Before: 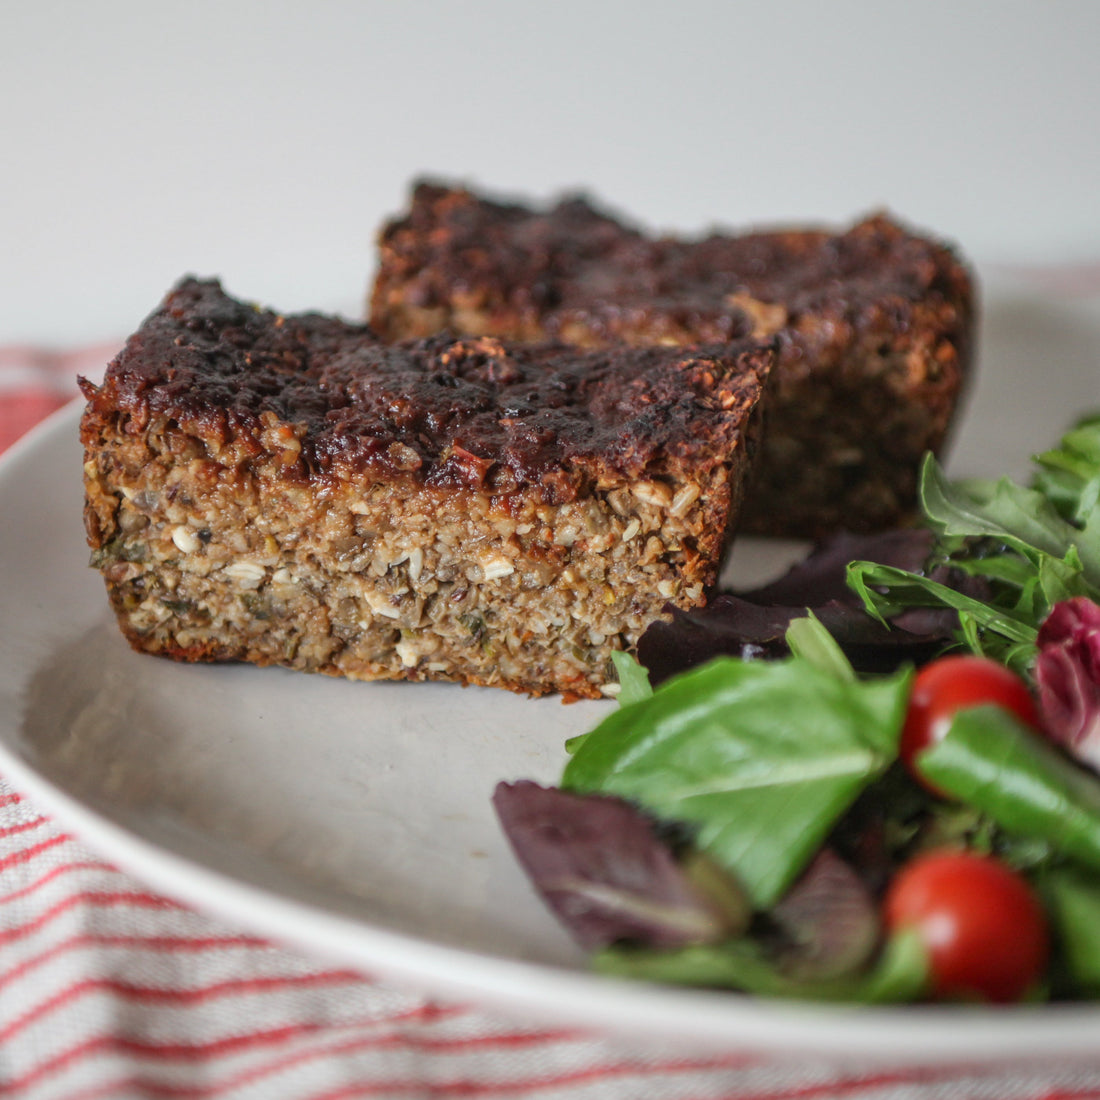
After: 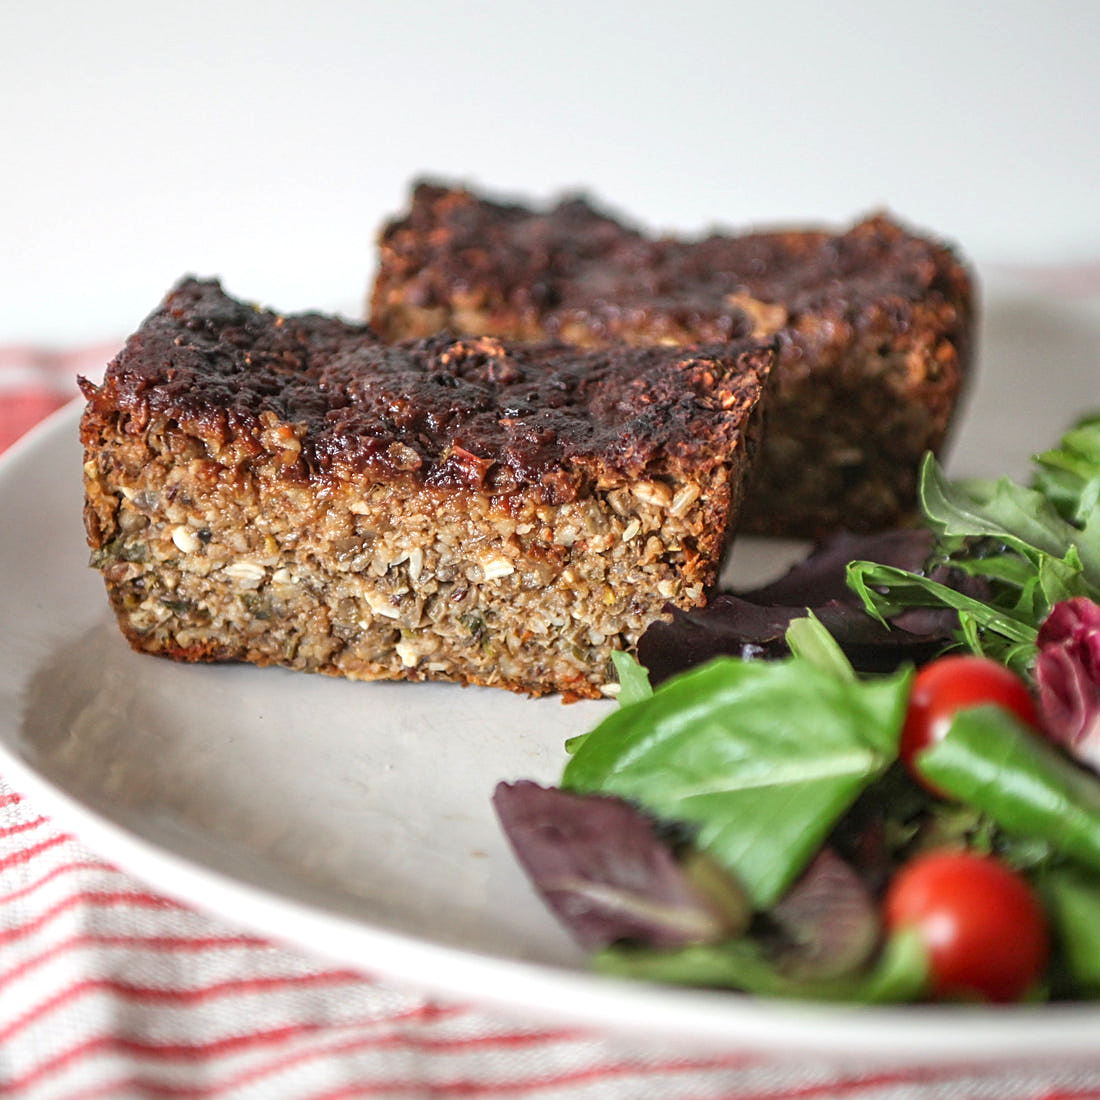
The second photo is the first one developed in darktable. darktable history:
sharpen: on, module defaults
exposure: black level correction 0.001, exposure 0.499 EV, compensate highlight preservation false
